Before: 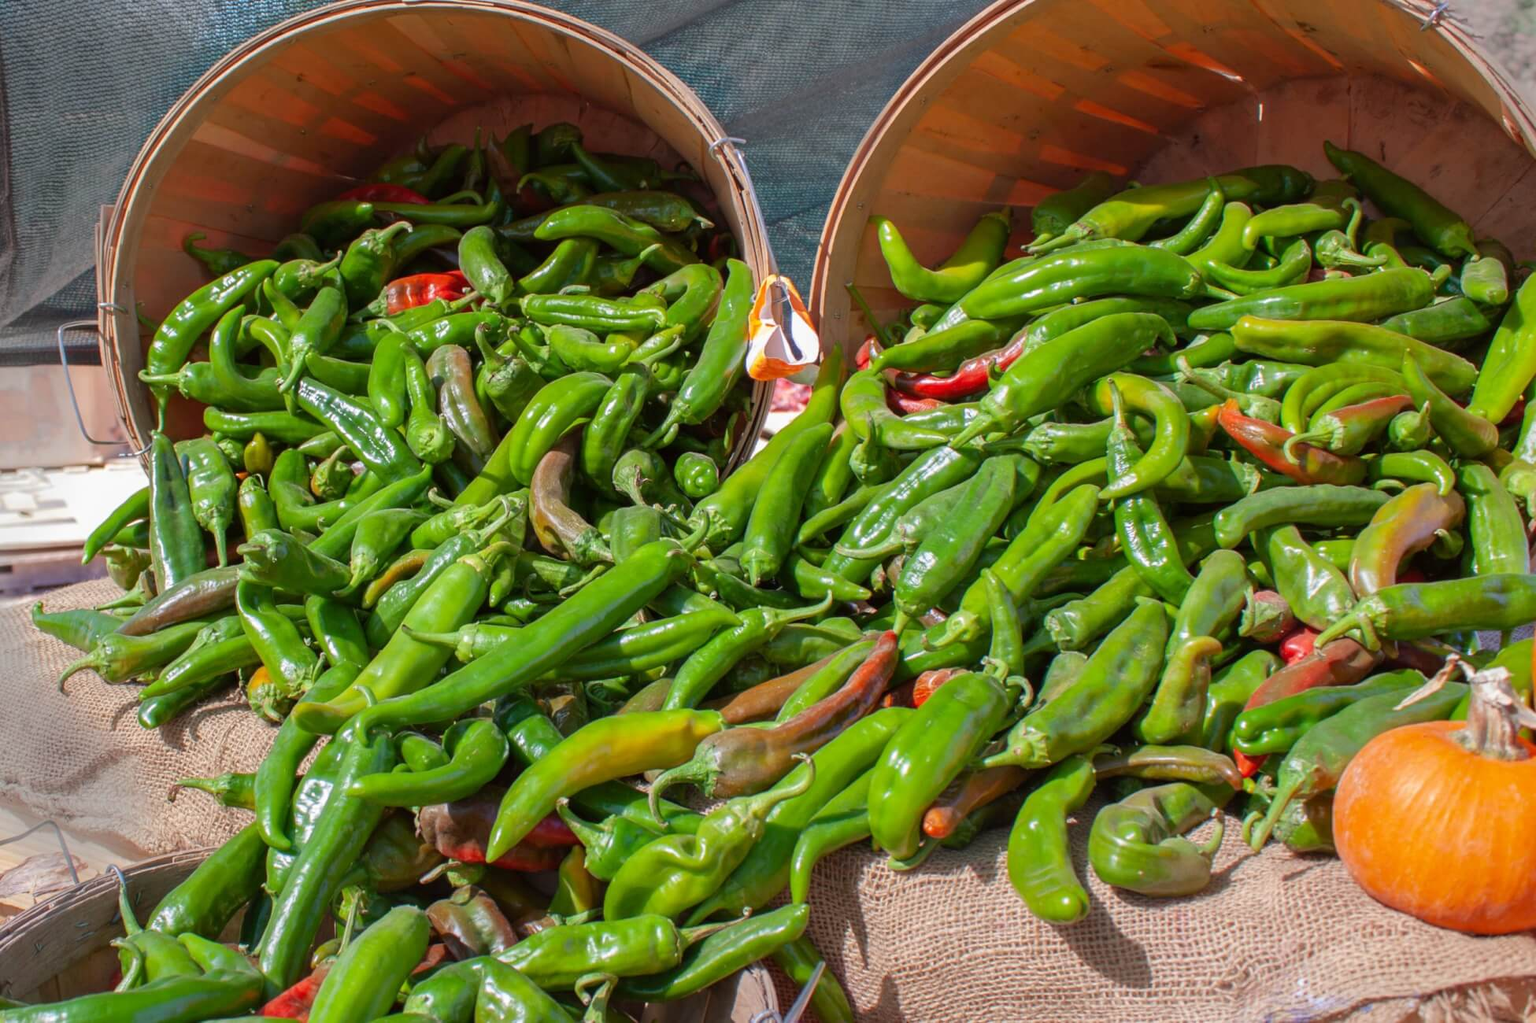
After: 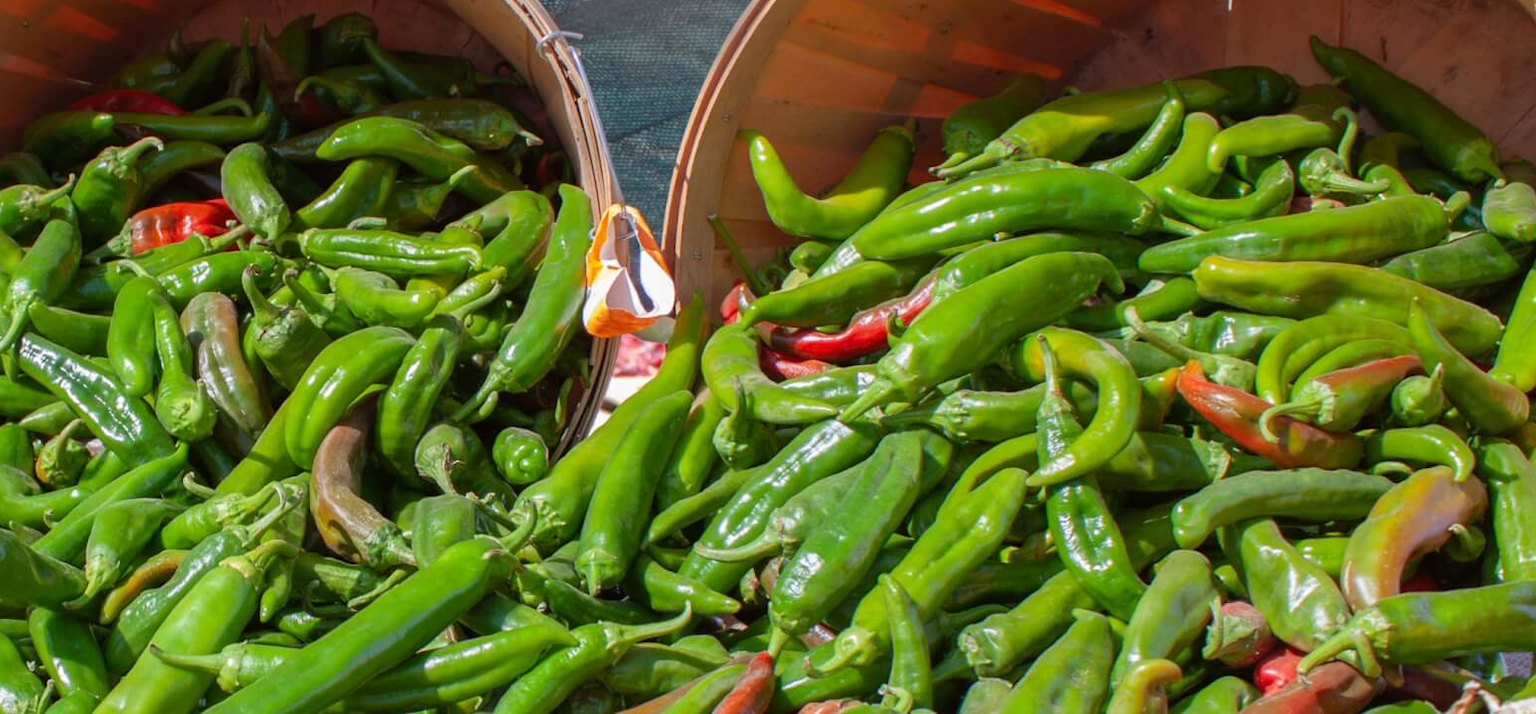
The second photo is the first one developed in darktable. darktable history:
crop: left 18.411%, top 11.075%, right 2.085%, bottom 33.443%
